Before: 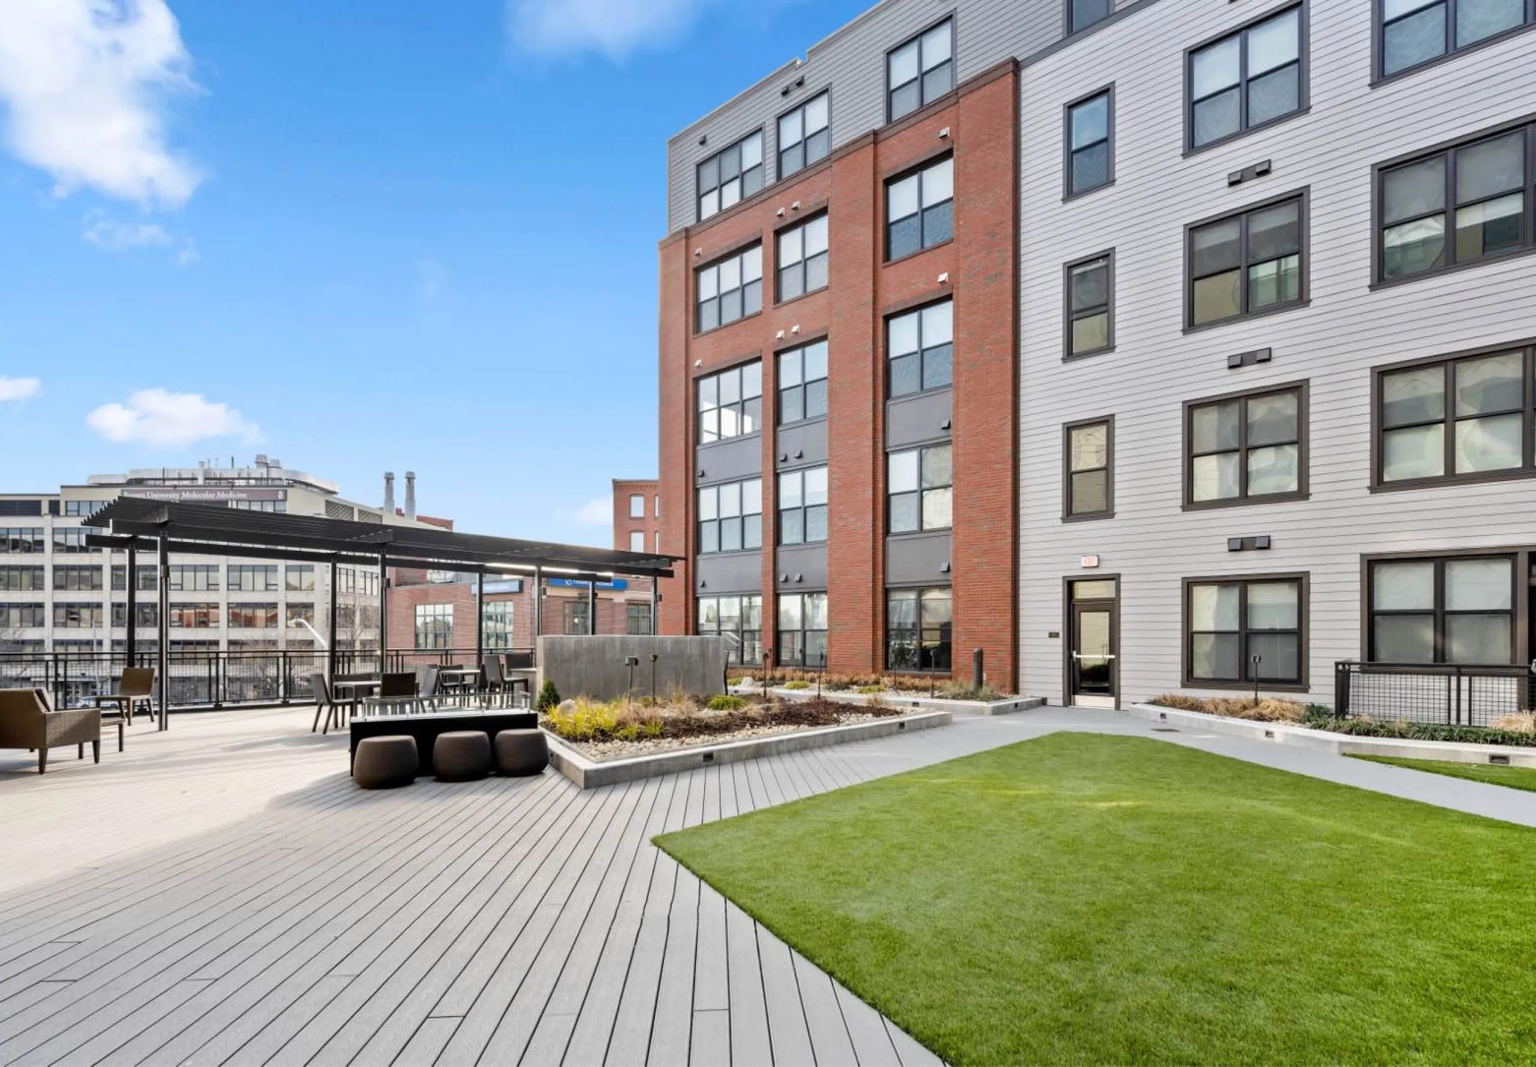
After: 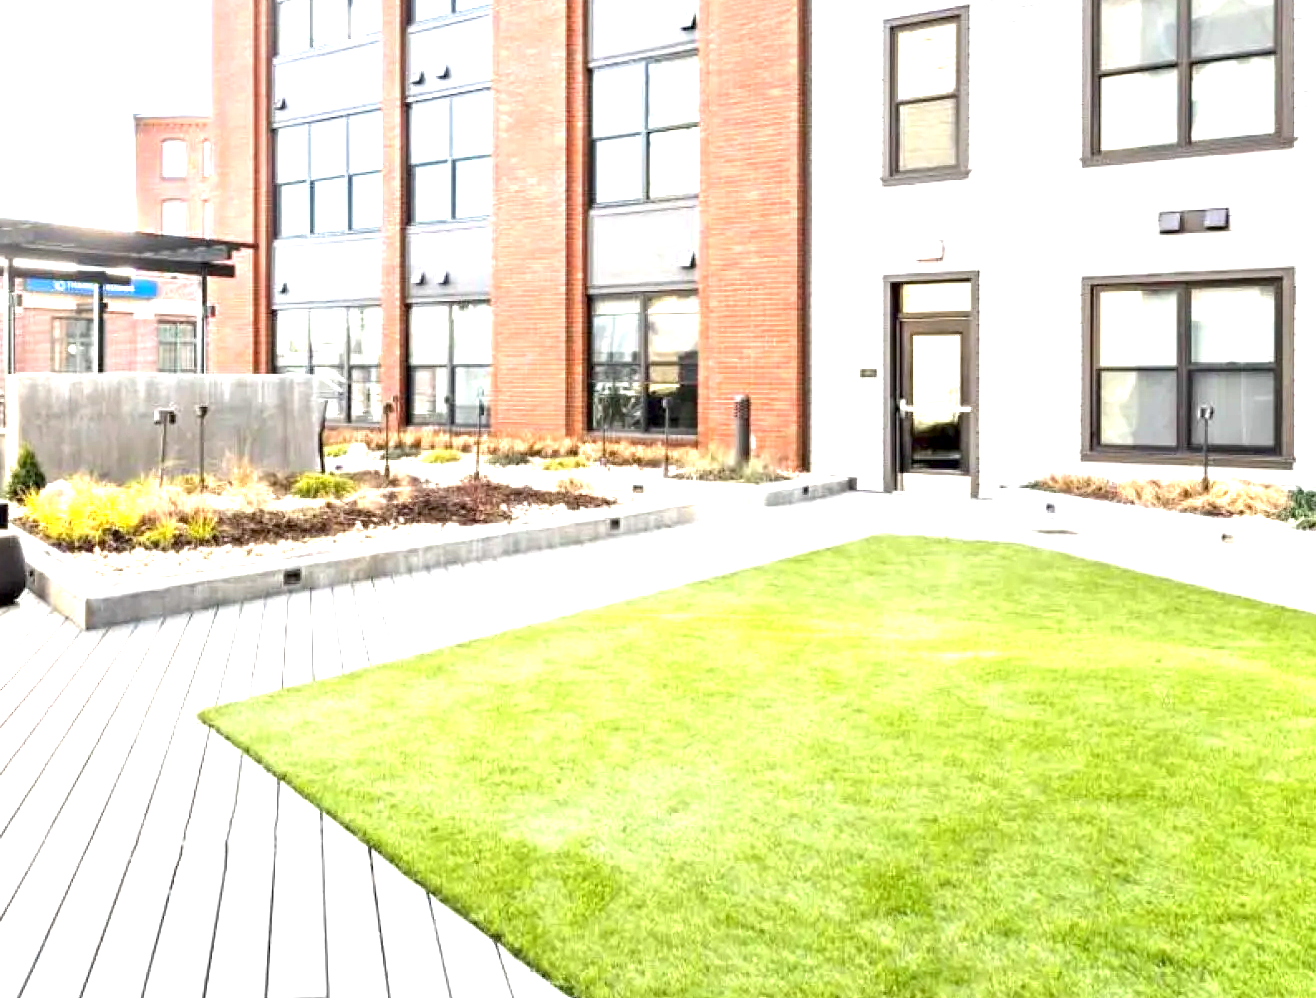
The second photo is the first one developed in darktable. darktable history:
crop: left 34.712%, top 38.526%, right 13.853%, bottom 5.32%
exposure: black level correction 0.001, exposure 1.829 EV, compensate highlight preservation false
